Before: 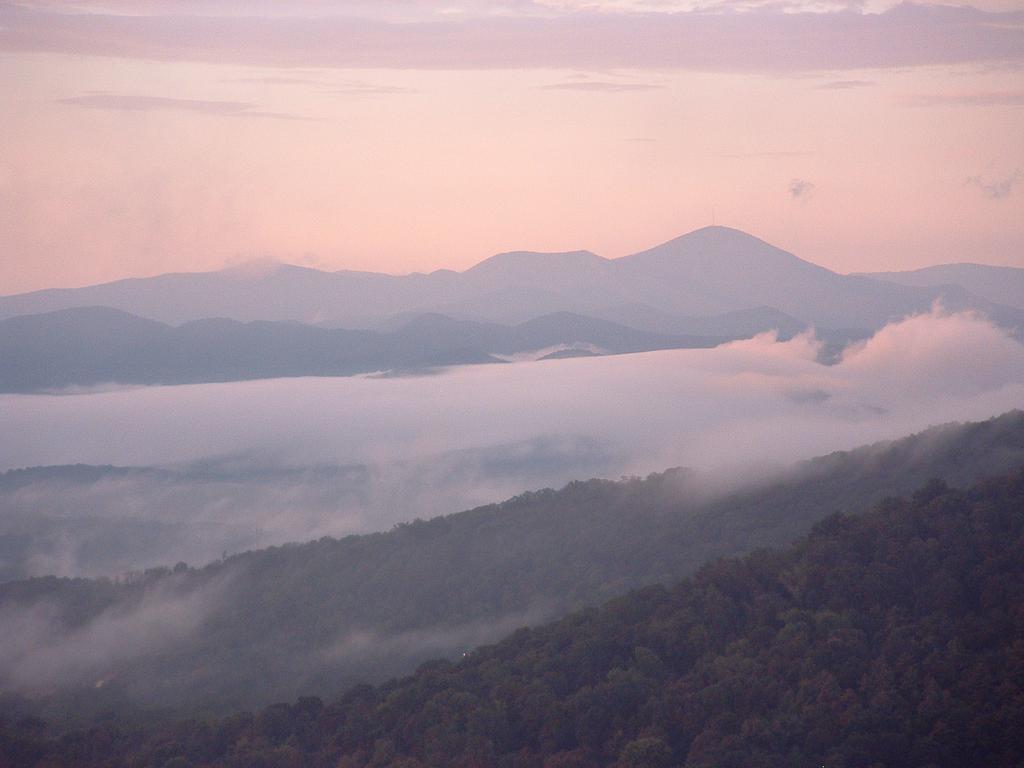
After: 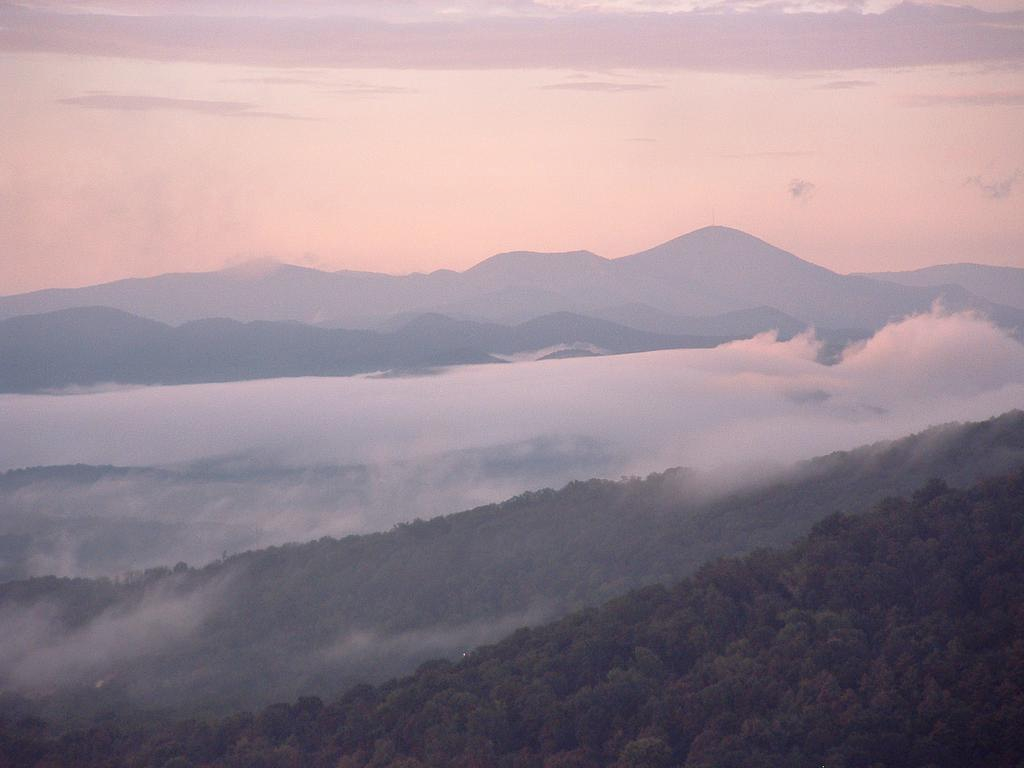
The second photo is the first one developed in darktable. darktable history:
contrast equalizer: y [[0.526, 0.53, 0.532, 0.532, 0.53, 0.525], [0.5 ×6], [0.5 ×6], [0 ×6], [0 ×6]]
exposure: exposure -0.041 EV, compensate highlight preservation false
